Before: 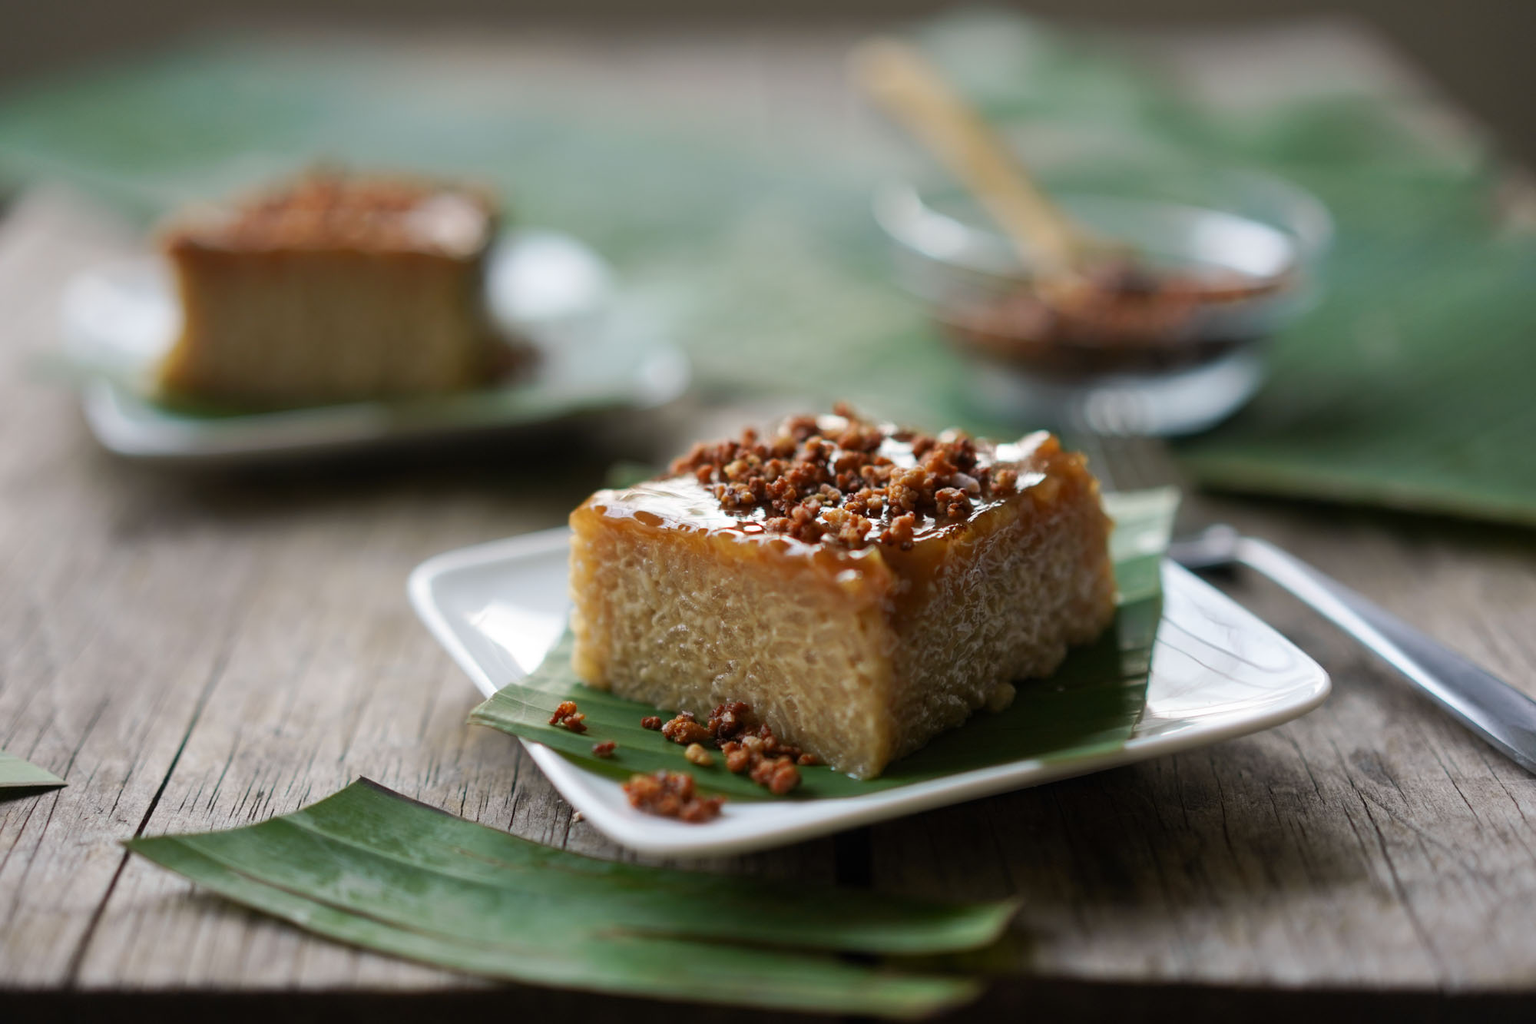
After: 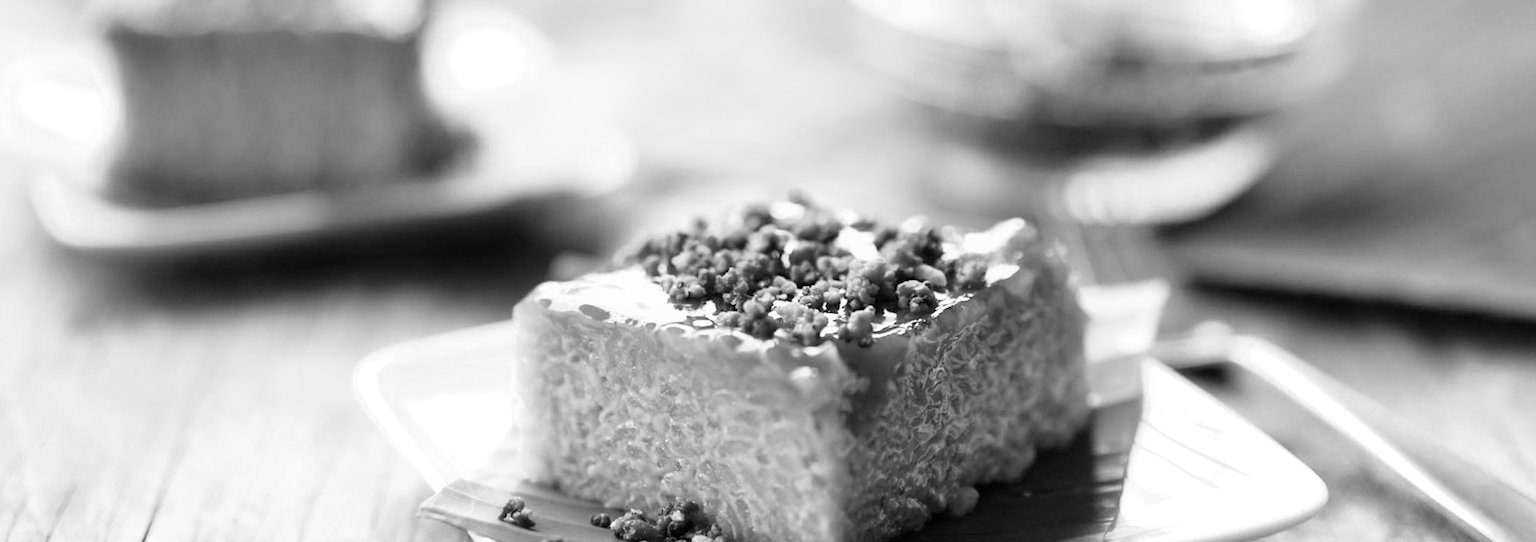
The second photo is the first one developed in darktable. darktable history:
filmic rgb: black relative exposure -7.65 EV, white relative exposure 4.56 EV, hardness 3.61
rotate and perspective: rotation 0.062°, lens shift (vertical) 0.115, lens shift (horizontal) -0.133, crop left 0.047, crop right 0.94, crop top 0.061, crop bottom 0.94
exposure: black level correction 0, exposure 1.2 EV, compensate highlight preservation false
crop and rotate: top 23.043%, bottom 23.437%
monochrome: on, module defaults
color balance rgb: linear chroma grading › global chroma 20%, perceptual saturation grading › global saturation 65%, perceptual saturation grading › highlights 50%, perceptual saturation grading › shadows 30%, perceptual brilliance grading › global brilliance 12%, perceptual brilliance grading › highlights 15%, global vibrance 20%
